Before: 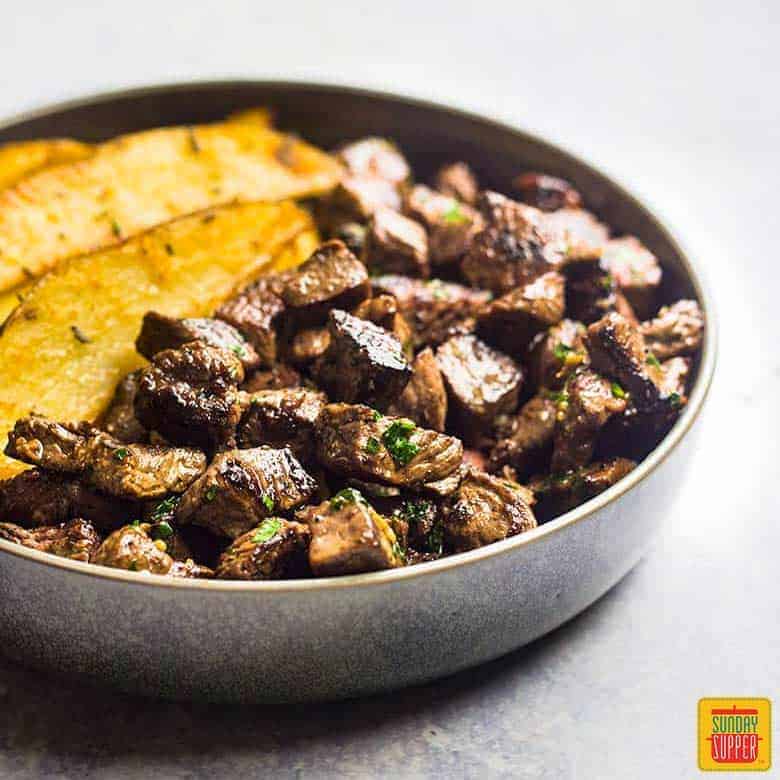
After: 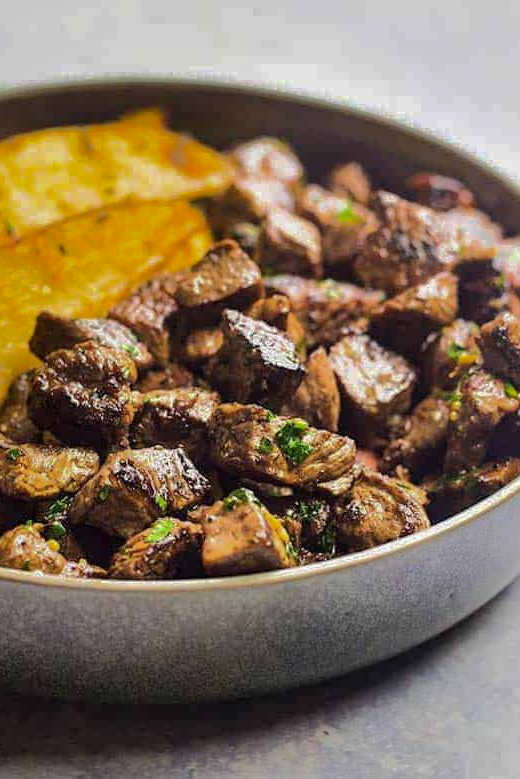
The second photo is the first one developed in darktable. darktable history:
crop and rotate: left 13.781%, right 19.453%
shadows and highlights: shadows 24.83, highlights -70.54
